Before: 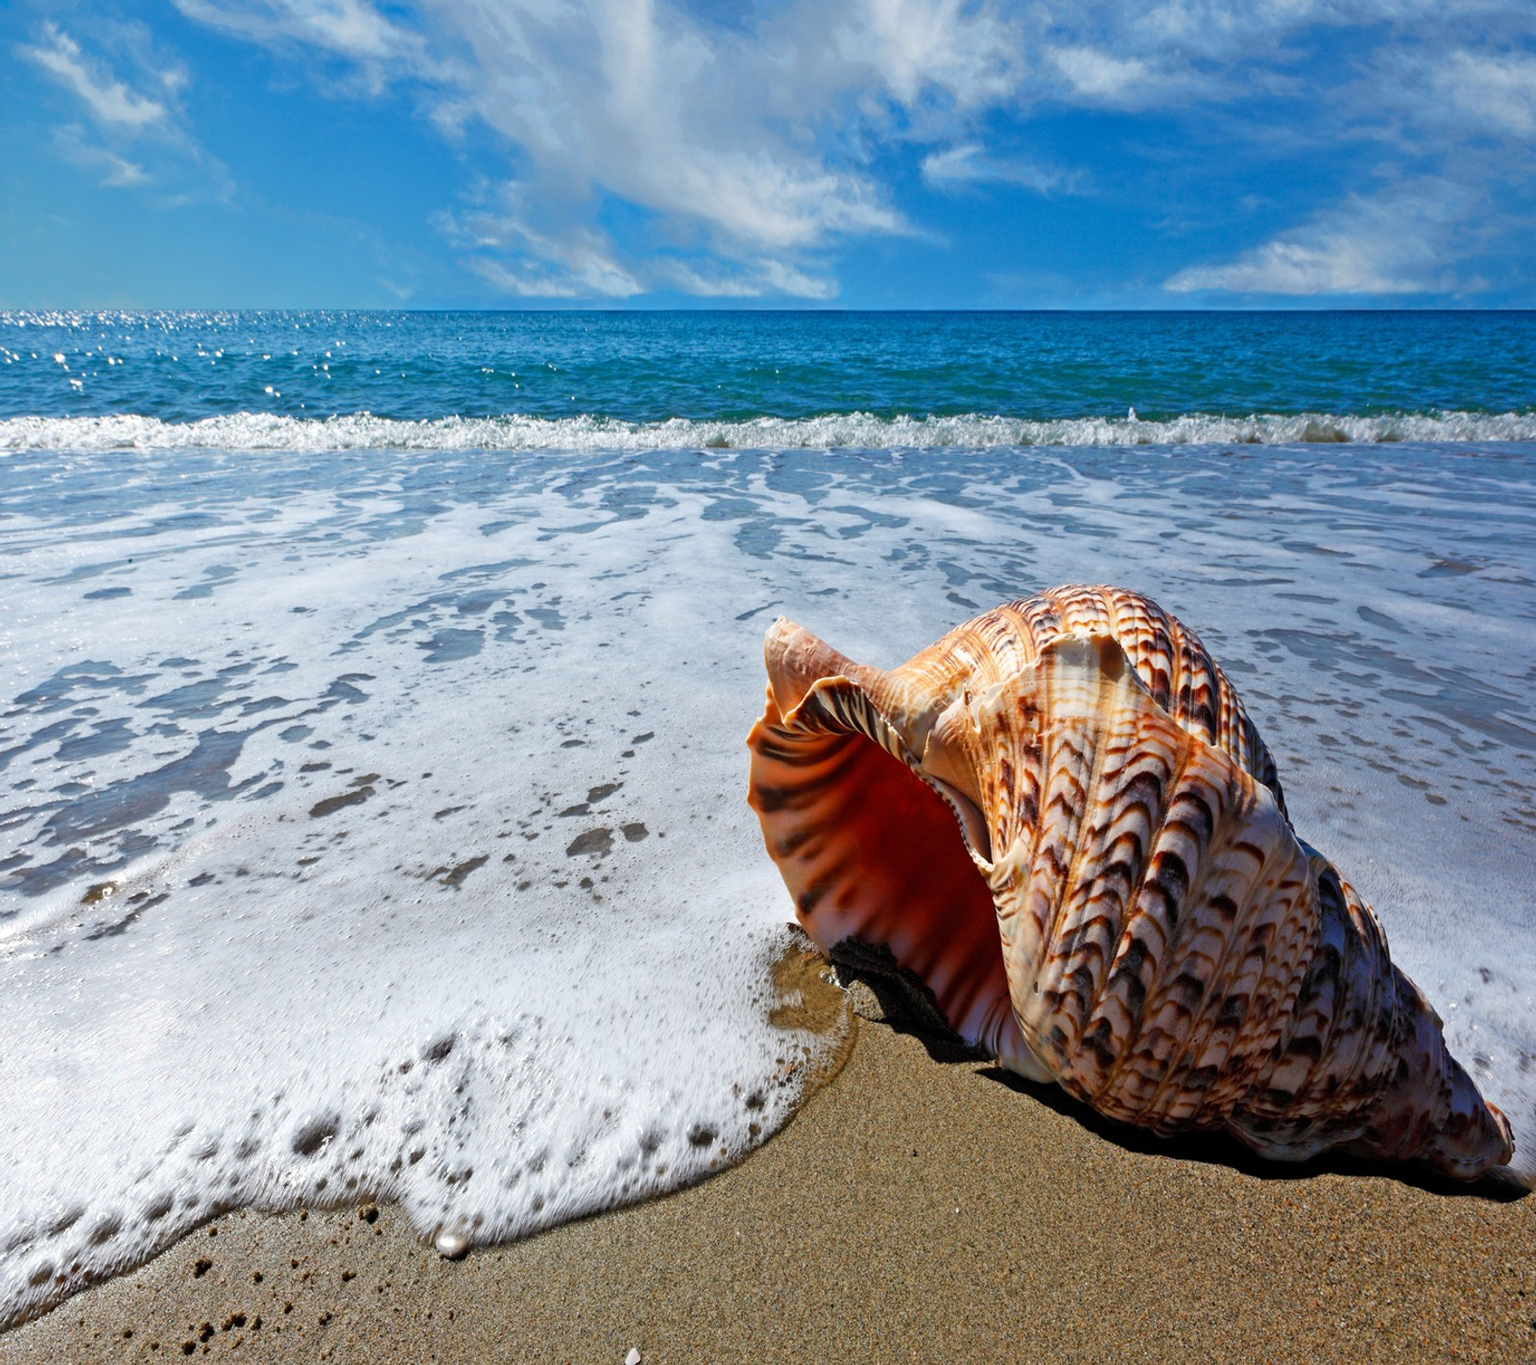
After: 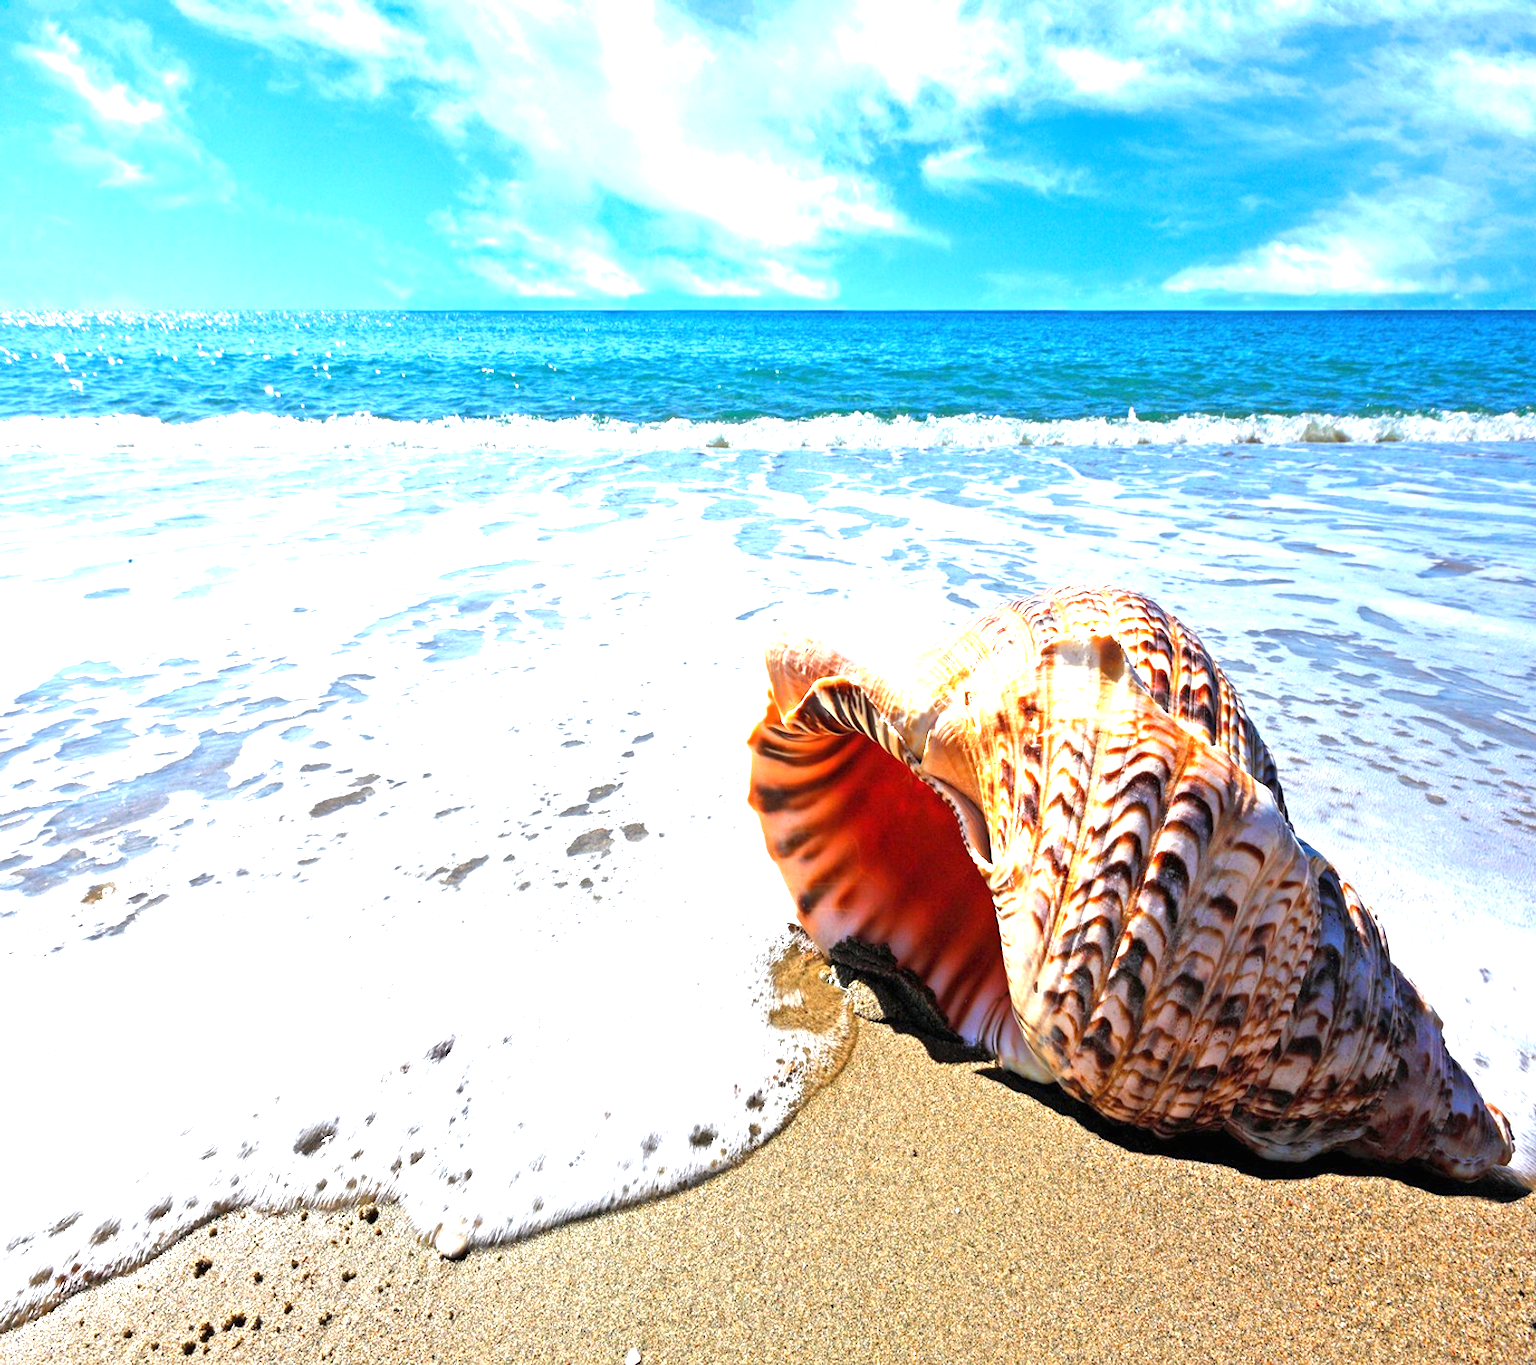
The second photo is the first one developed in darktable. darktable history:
exposure: black level correction 0, exposure 1.705 EV, compensate exposure bias true, compensate highlight preservation false
